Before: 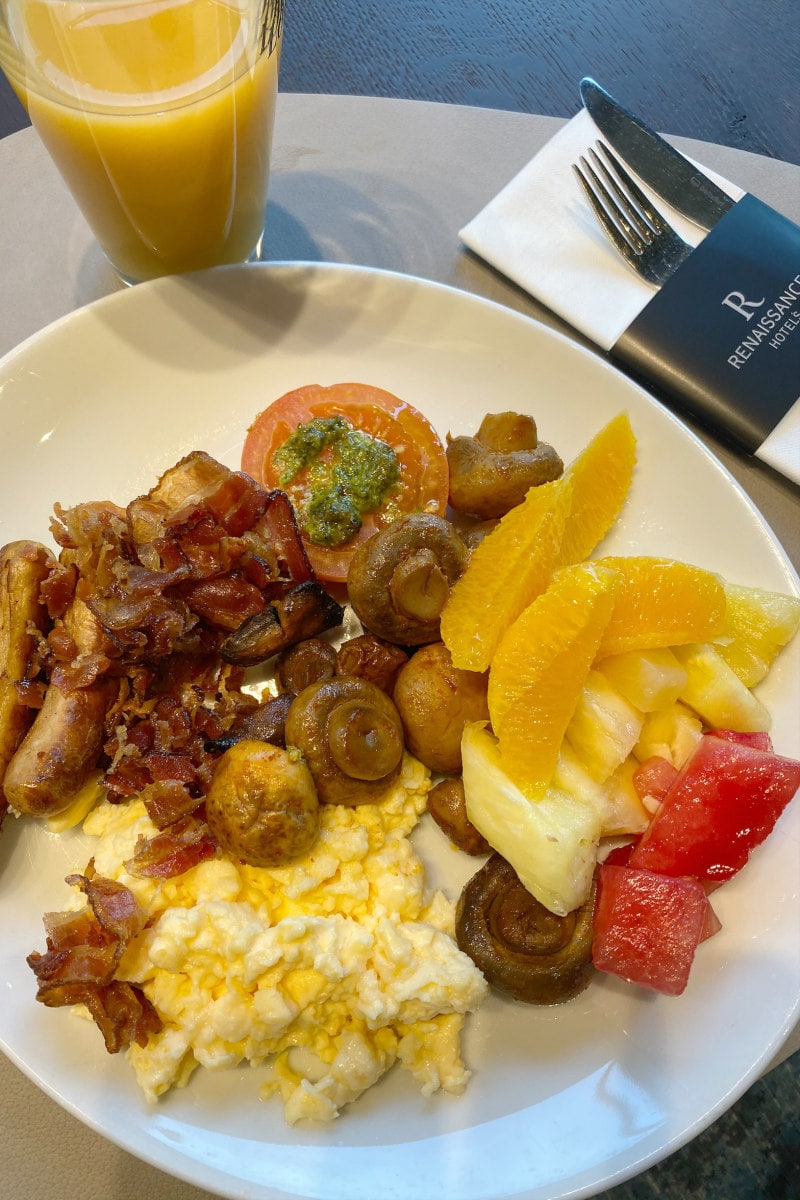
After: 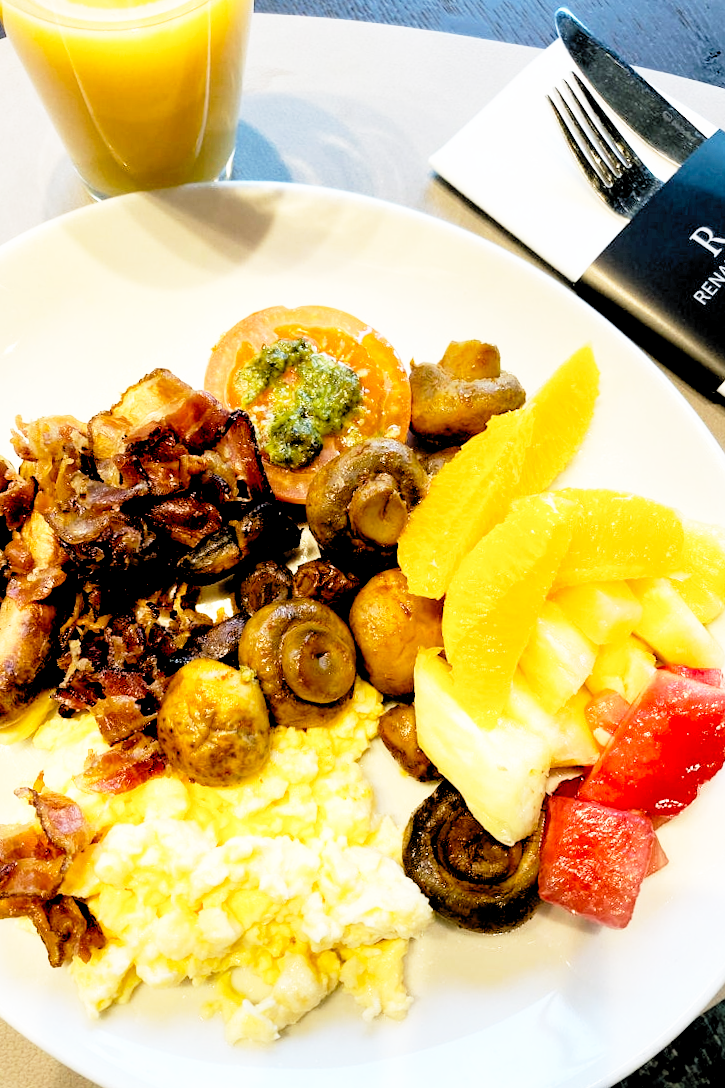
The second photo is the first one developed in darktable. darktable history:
rgb levels: levels [[0.029, 0.461, 0.922], [0, 0.5, 1], [0, 0.5, 1]]
base curve: curves: ch0 [(0, 0) (0.012, 0.01) (0.073, 0.168) (0.31, 0.711) (0.645, 0.957) (1, 1)], preserve colors none
crop and rotate: angle -1.96°, left 3.097%, top 4.154%, right 1.586%, bottom 0.529%
